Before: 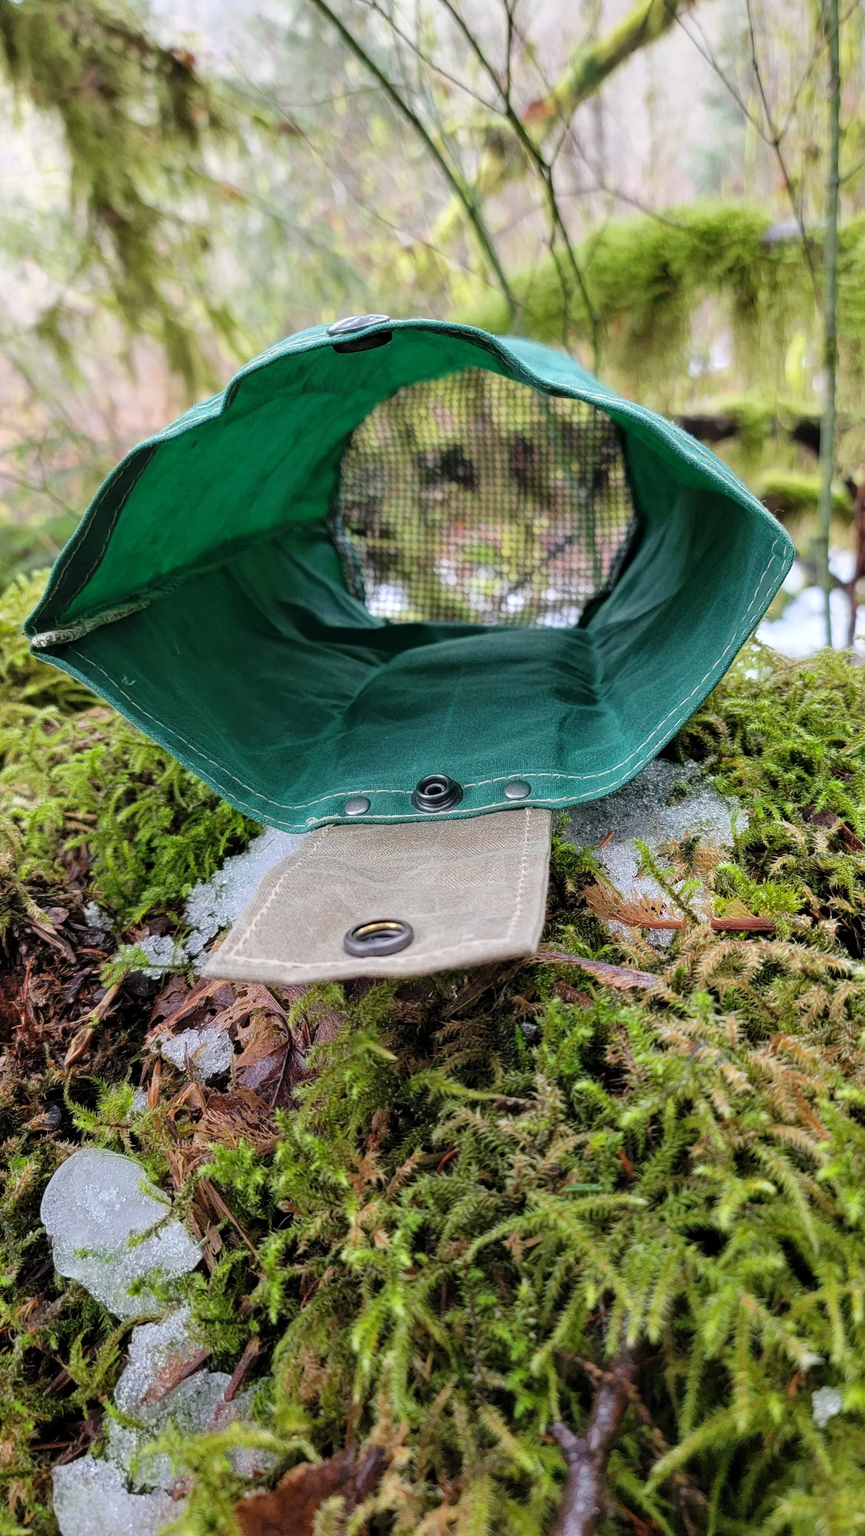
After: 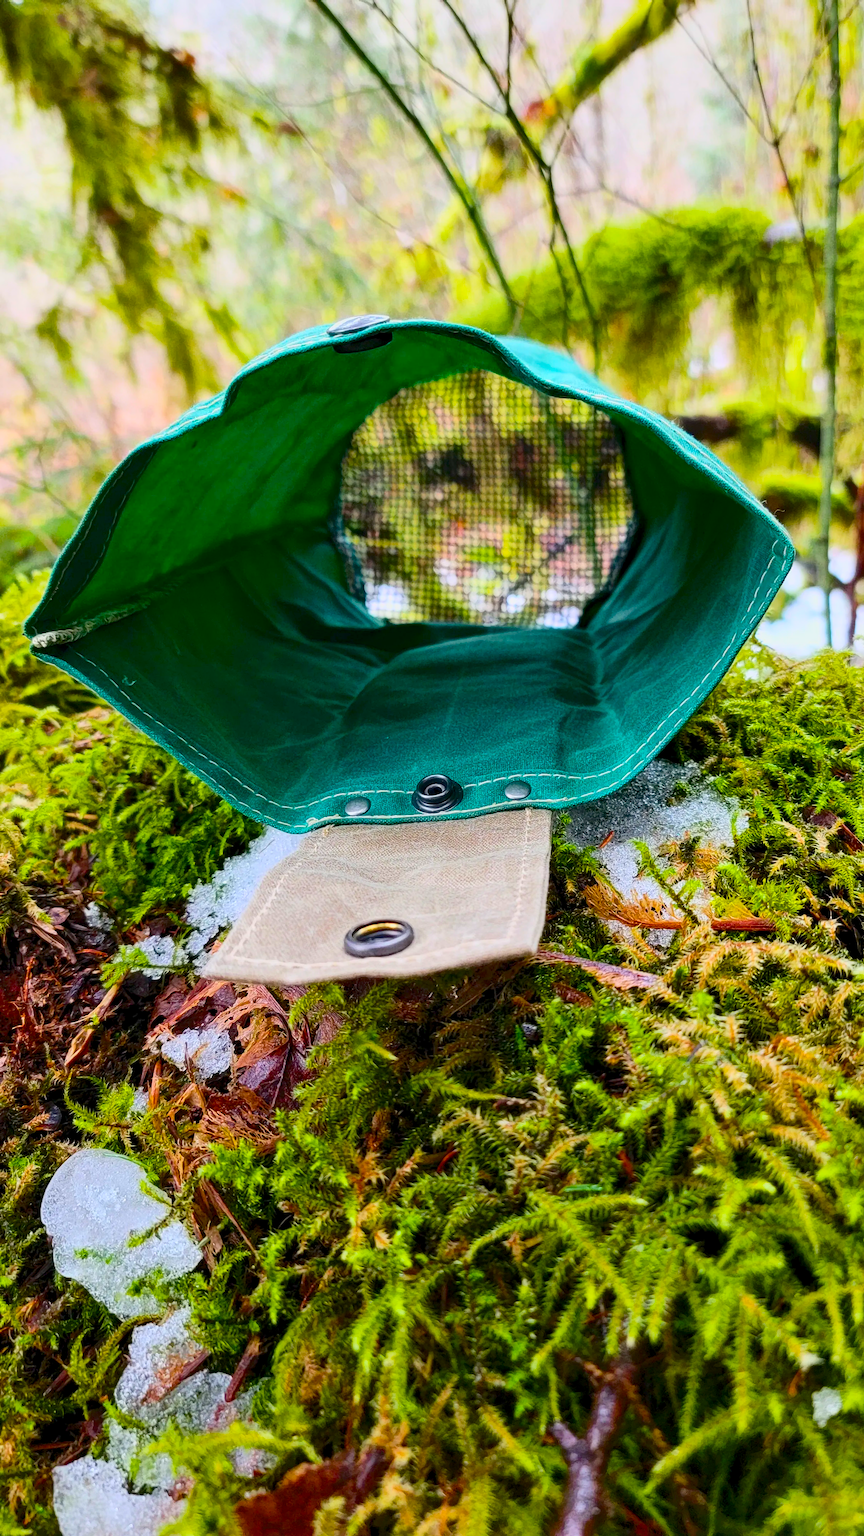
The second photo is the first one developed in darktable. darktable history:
tone equalizer: smoothing diameter 2.01%, edges refinement/feathering 18.58, mask exposure compensation -1.57 EV, filter diffusion 5
color balance rgb: linear chroma grading › global chroma 8.784%, perceptual saturation grading › global saturation 51.232%, contrast -19.558%
shadows and highlights: shadows 62.42, white point adjustment 0.409, highlights -33.42, compress 83.73%
contrast brightness saturation: contrast 0.398, brightness 0.107, saturation 0.21
exposure: black level correction 0.001, exposure -0.204 EV, compensate highlight preservation false
